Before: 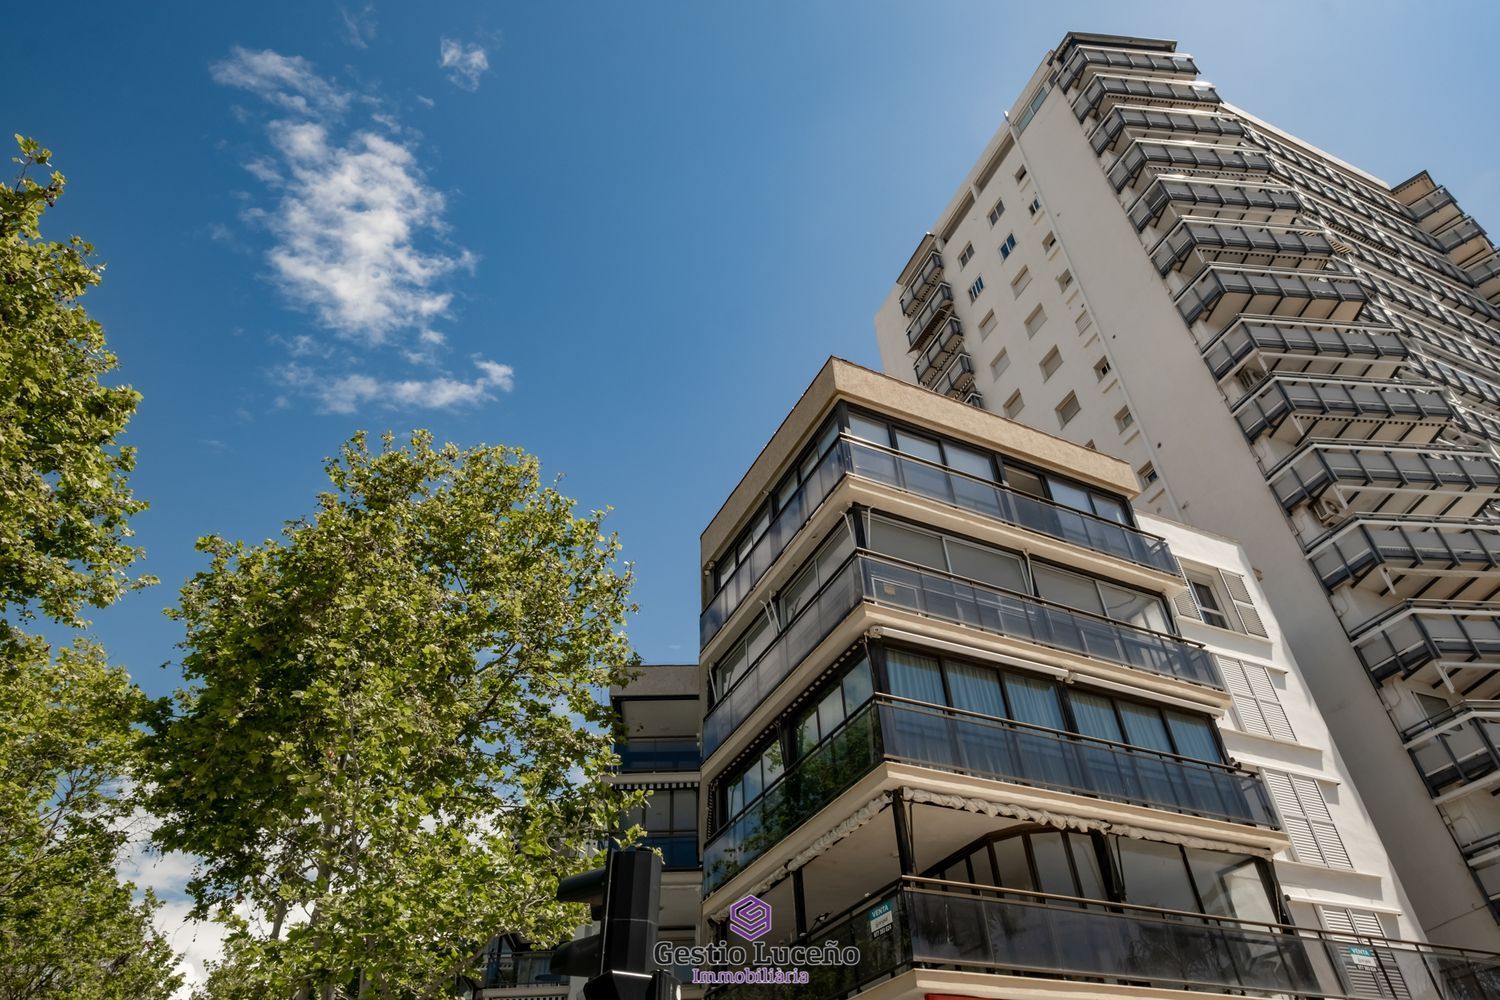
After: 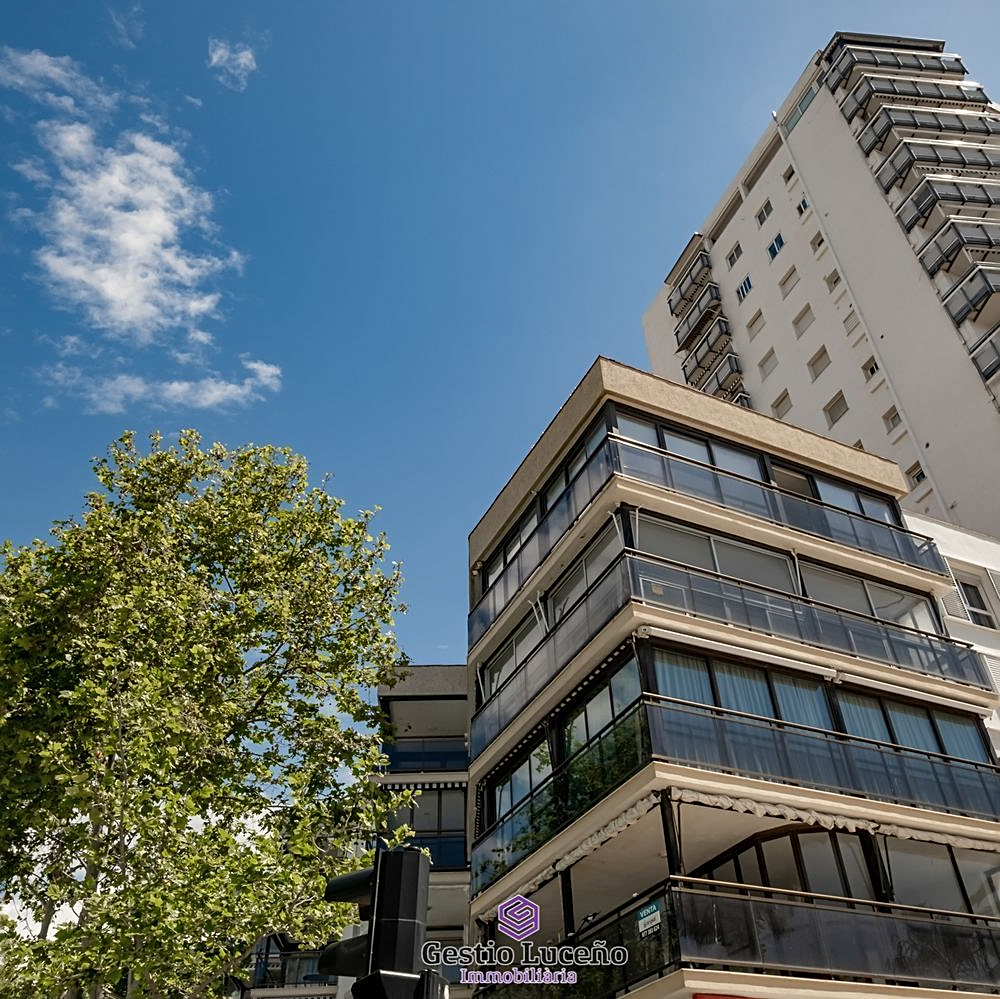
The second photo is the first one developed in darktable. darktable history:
sharpen: on, module defaults
shadows and highlights: radius 106.24, shadows 40.75, highlights -72.08, low approximation 0.01, soften with gaussian
crop and rotate: left 15.53%, right 17.781%
